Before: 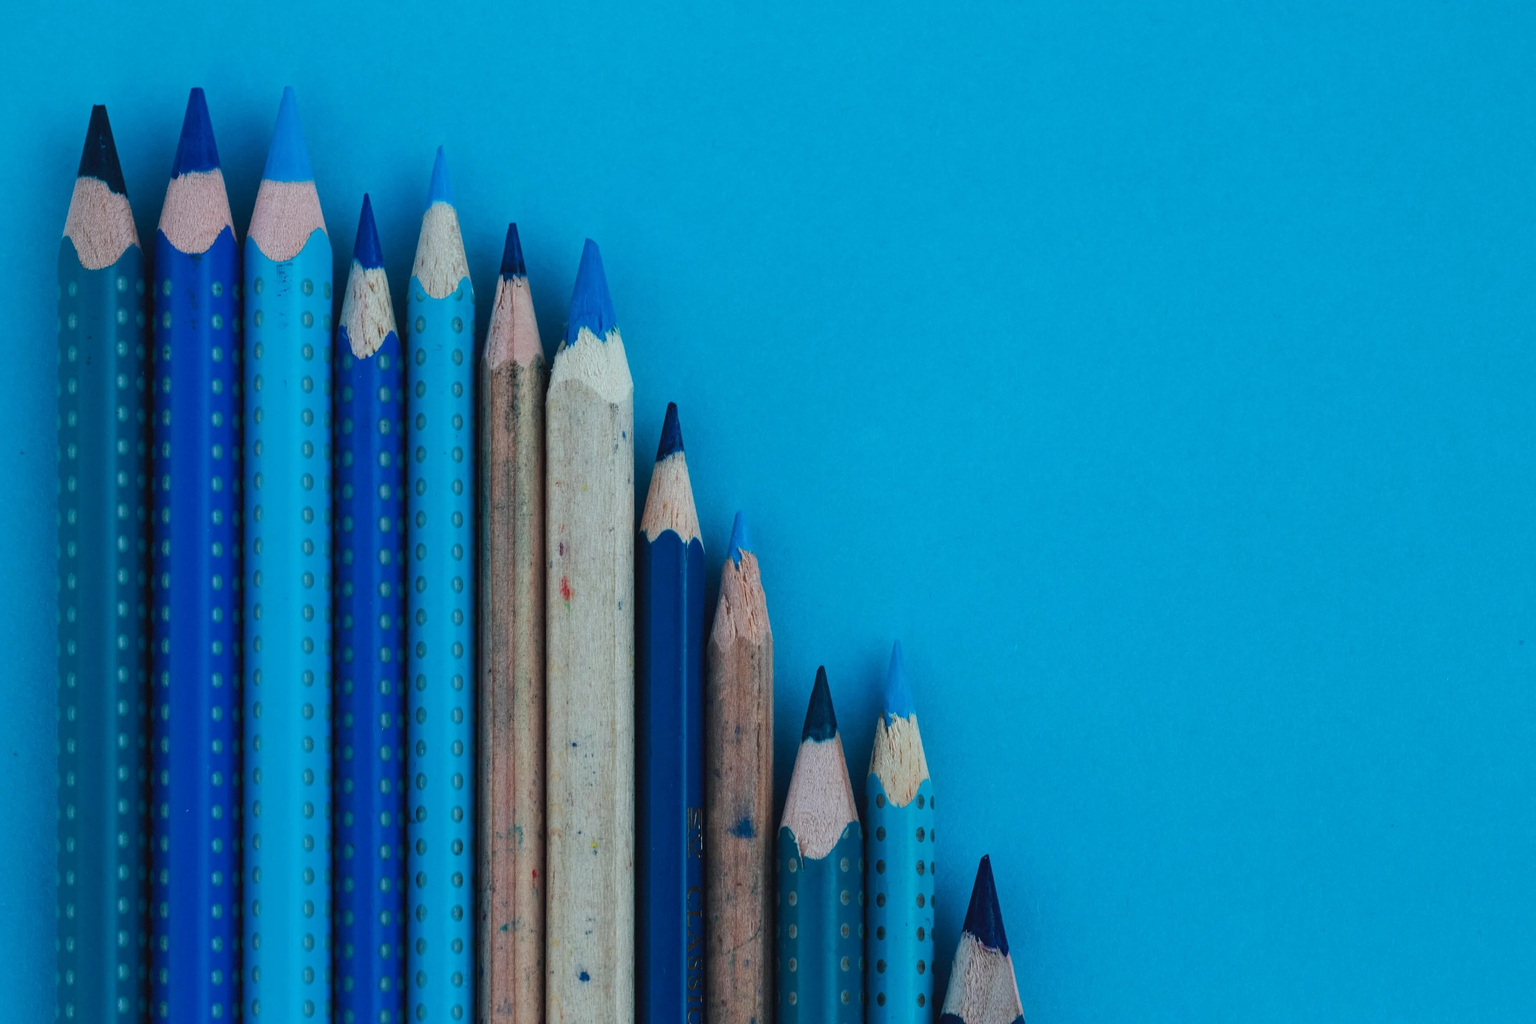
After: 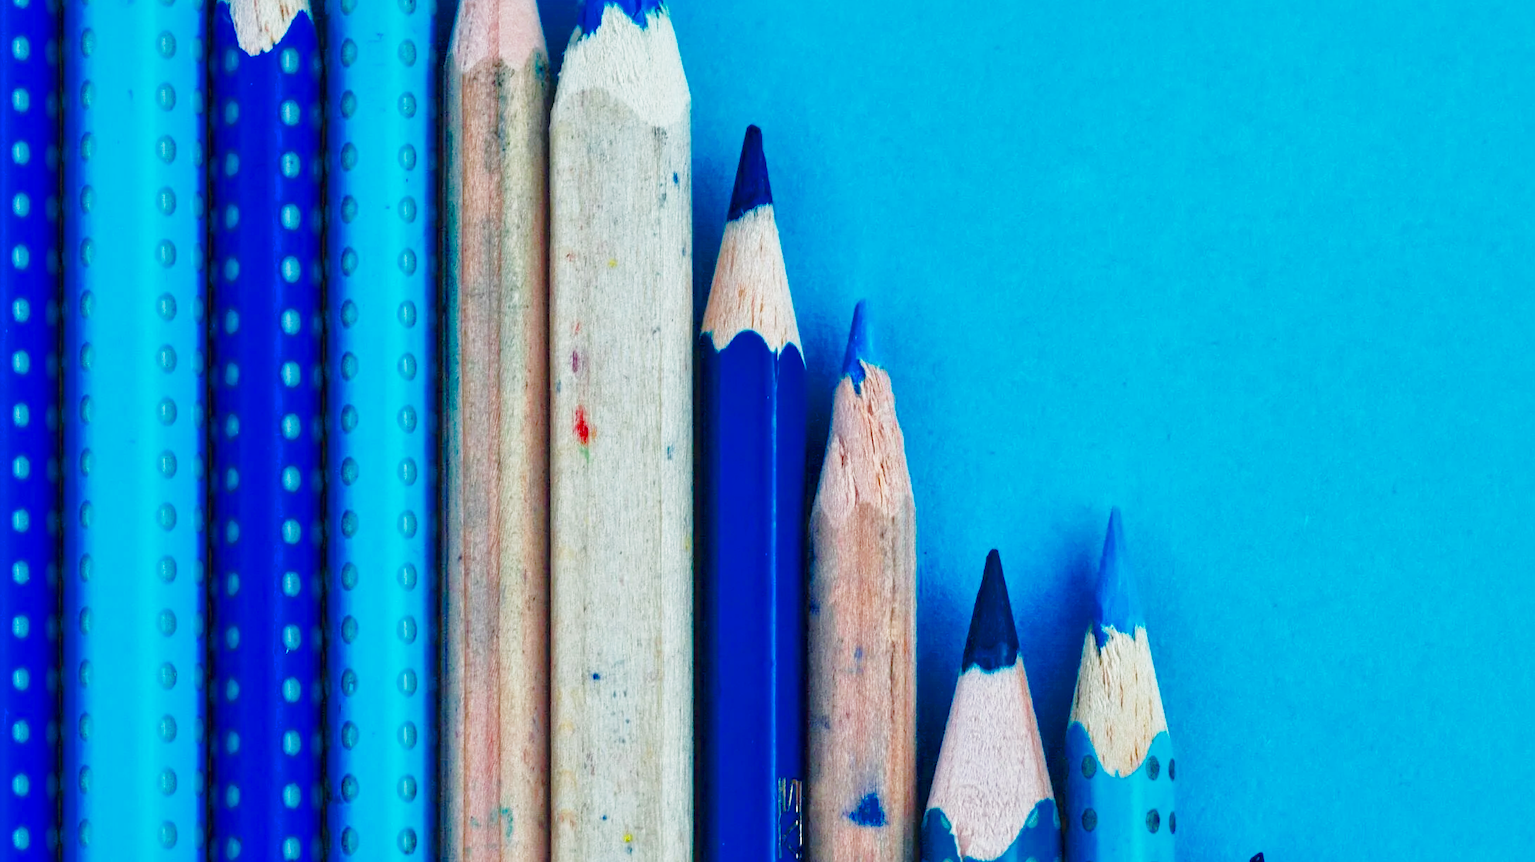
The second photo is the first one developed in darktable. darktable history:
base curve: curves: ch0 [(0, 0) (0.028, 0.03) (0.121, 0.232) (0.46, 0.748) (0.859, 0.968) (1, 1)], preserve colors none
tone equalizer: -7 EV 0.151 EV, -6 EV 0.58 EV, -5 EV 1.15 EV, -4 EV 1.33 EV, -3 EV 1.13 EV, -2 EV 0.6 EV, -1 EV 0.158 EV, mask exposure compensation -0.493 EV
color balance rgb: power › hue 60.72°, perceptual saturation grading › global saturation 20%, perceptual saturation grading › highlights -25.895%, perceptual saturation grading › shadows 25.218%, global vibrance 16.494%, saturation formula JzAzBz (2021)
crop: left 13.287%, top 31.692%, right 24.543%, bottom 15.944%
shadows and highlights: on, module defaults
